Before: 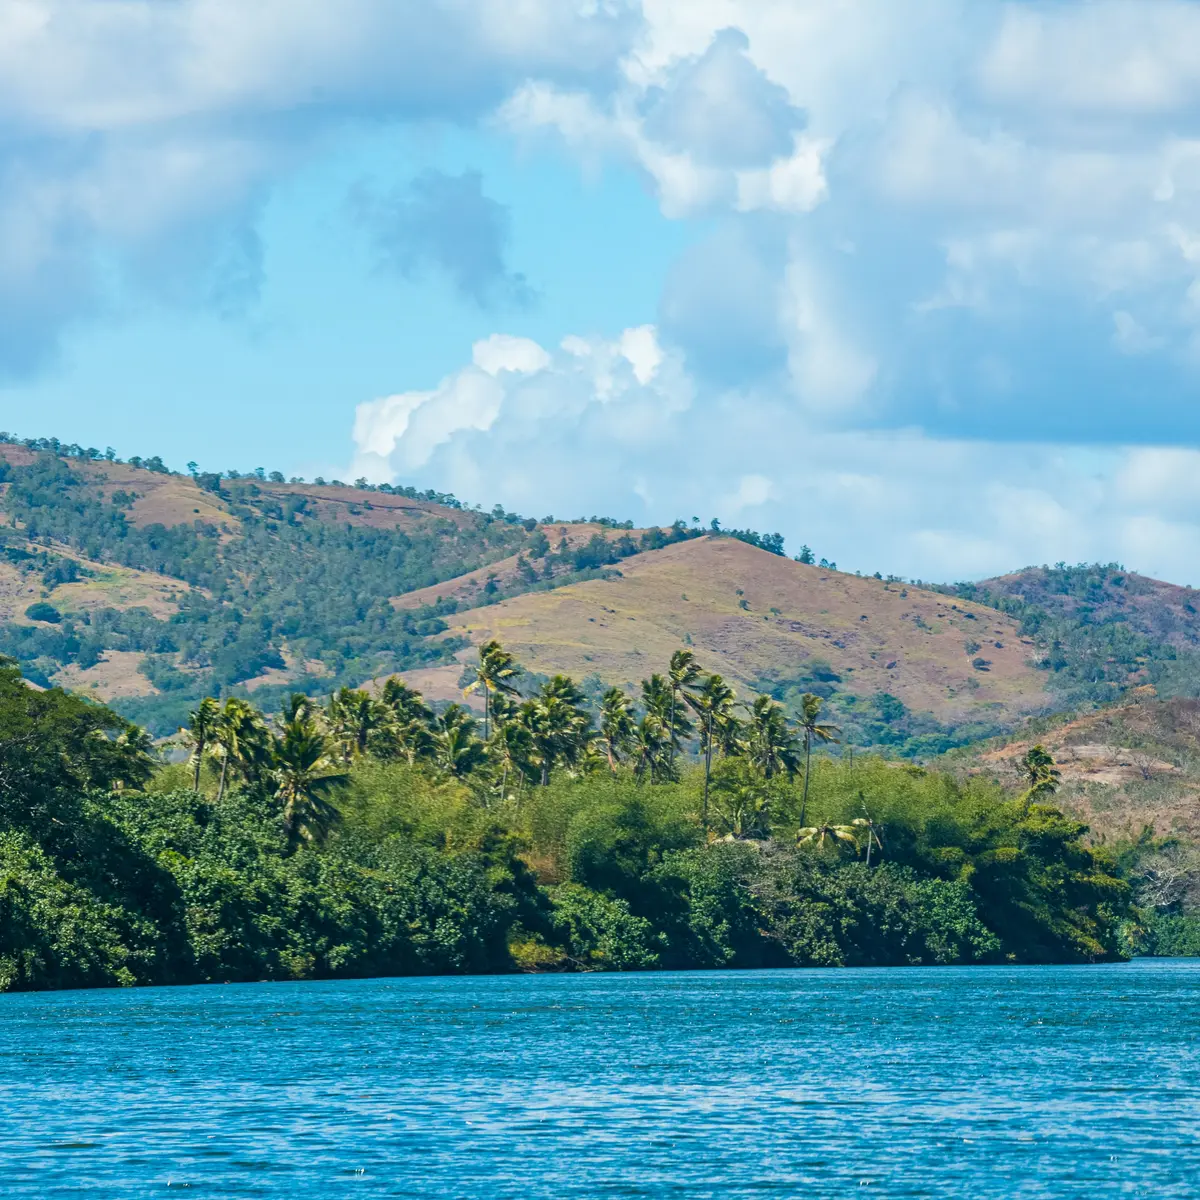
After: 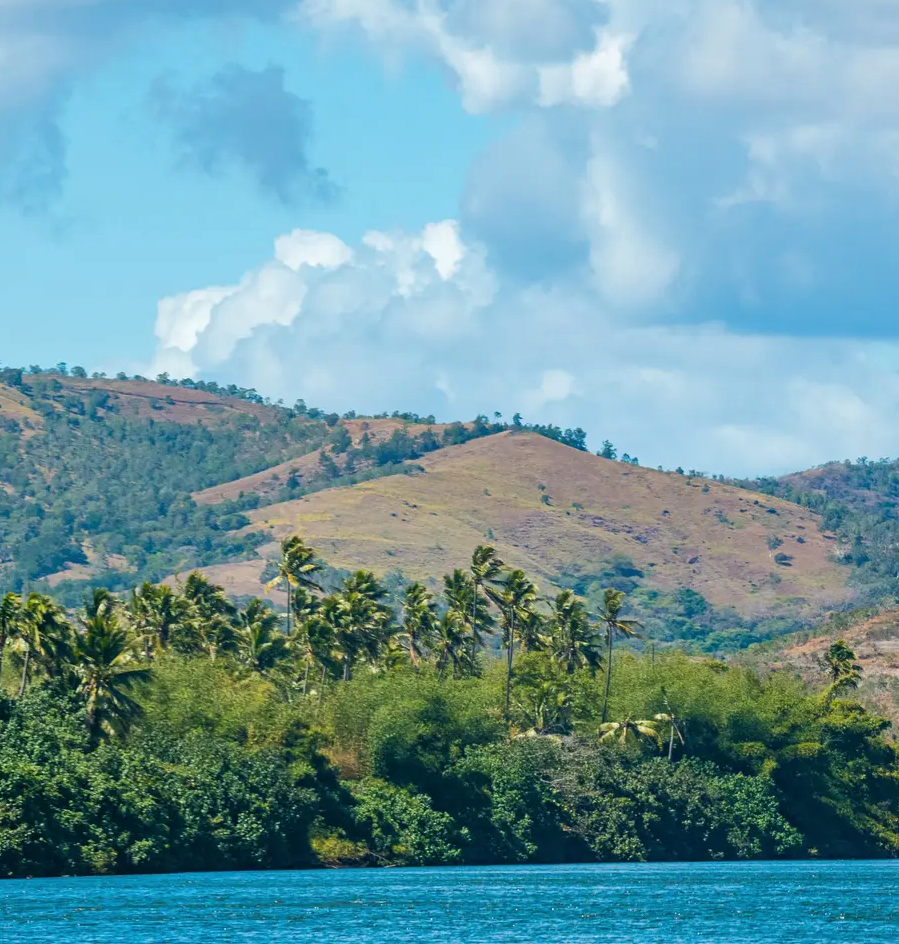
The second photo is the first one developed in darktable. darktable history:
crop: left 16.542%, top 8.756%, right 8.52%, bottom 12.55%
shadows and highlights: shadows 8.44, white point adjustment 1.06, highlights -39.1
